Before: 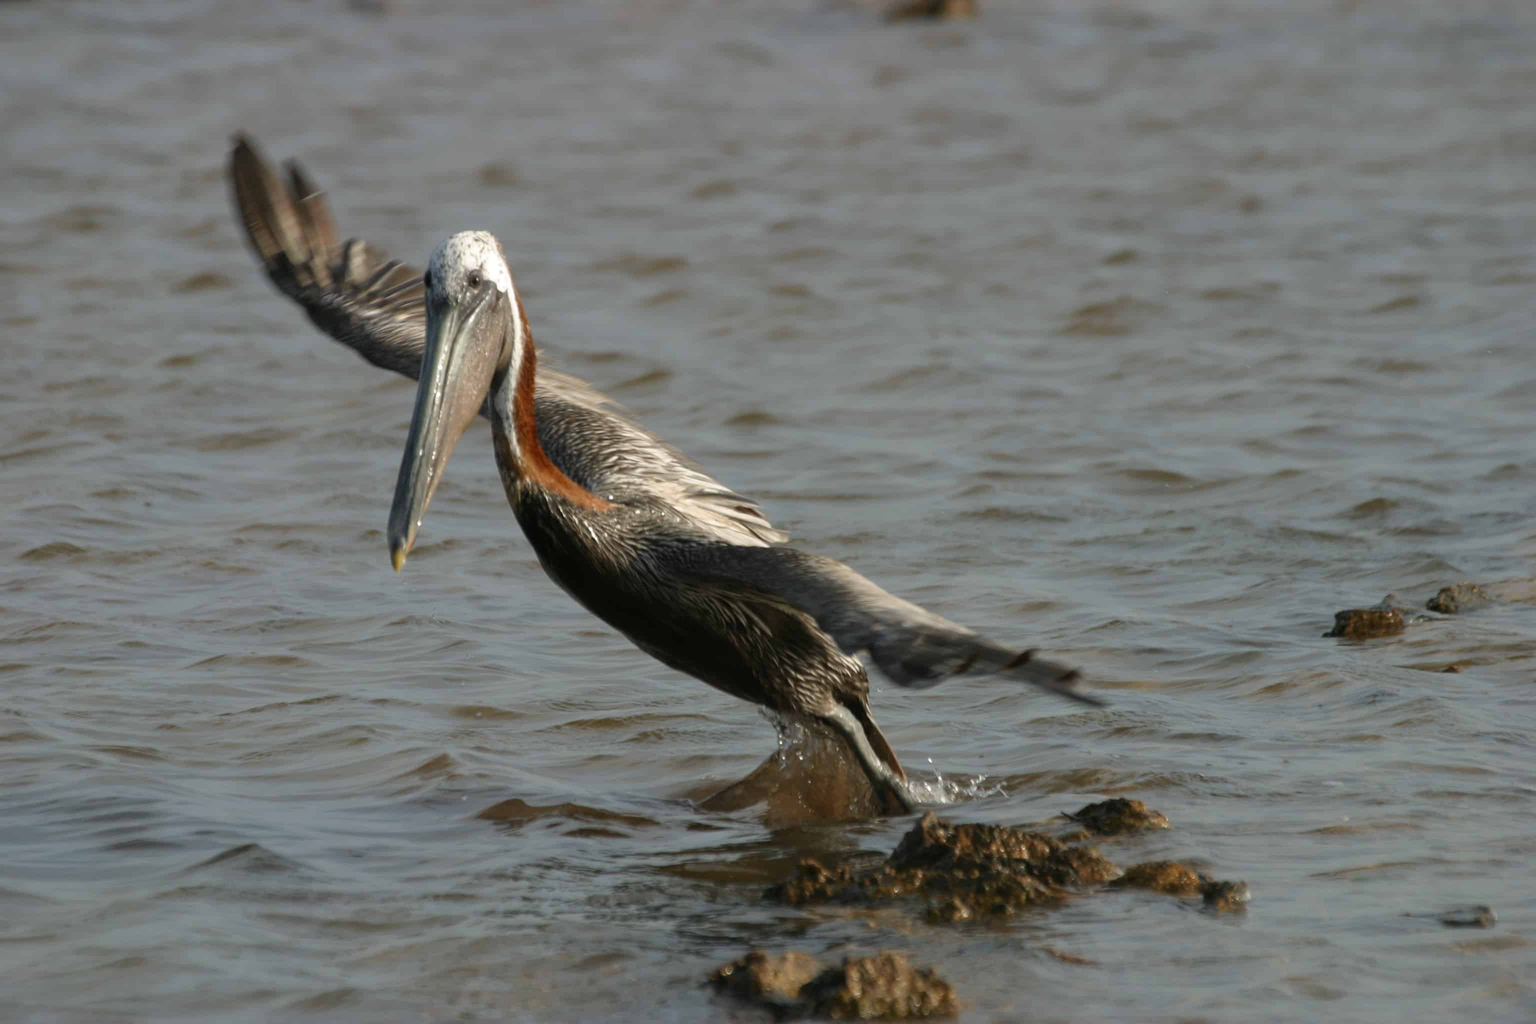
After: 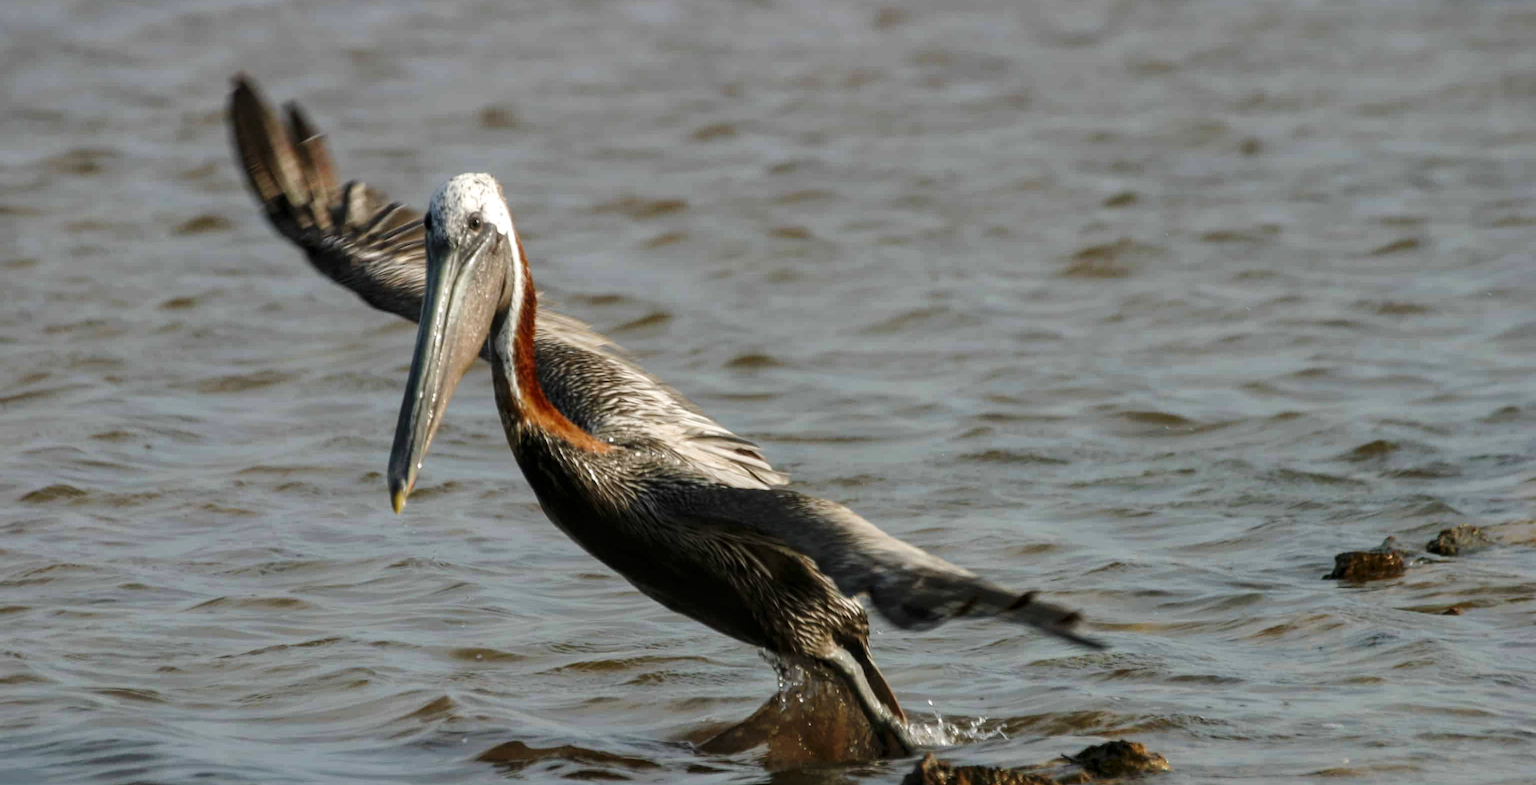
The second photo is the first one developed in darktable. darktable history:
local contrast: on, module defaults
crop: top 5.667%, bottom 17.637%
tone curve: curves: ch0 [(0, 0) (0.003, 0.018) (0.011, 0.019) (0.025, 0.024) (0.044, 0.037) (0.069, 0.053) (0.1, 0.075) (0.136, 0.105) (0.177, 0.136) (0.224, 0.179) (0.277, 0.244) (0.335, 0.319) (0.399, 0.4) (0.468, 0.495) (0.543, 0.58) (0.623, 0.671) (0.709, 0.757) (0.801, 0.838) (0.898, 0.913) (1, 1)], preserve colors none
